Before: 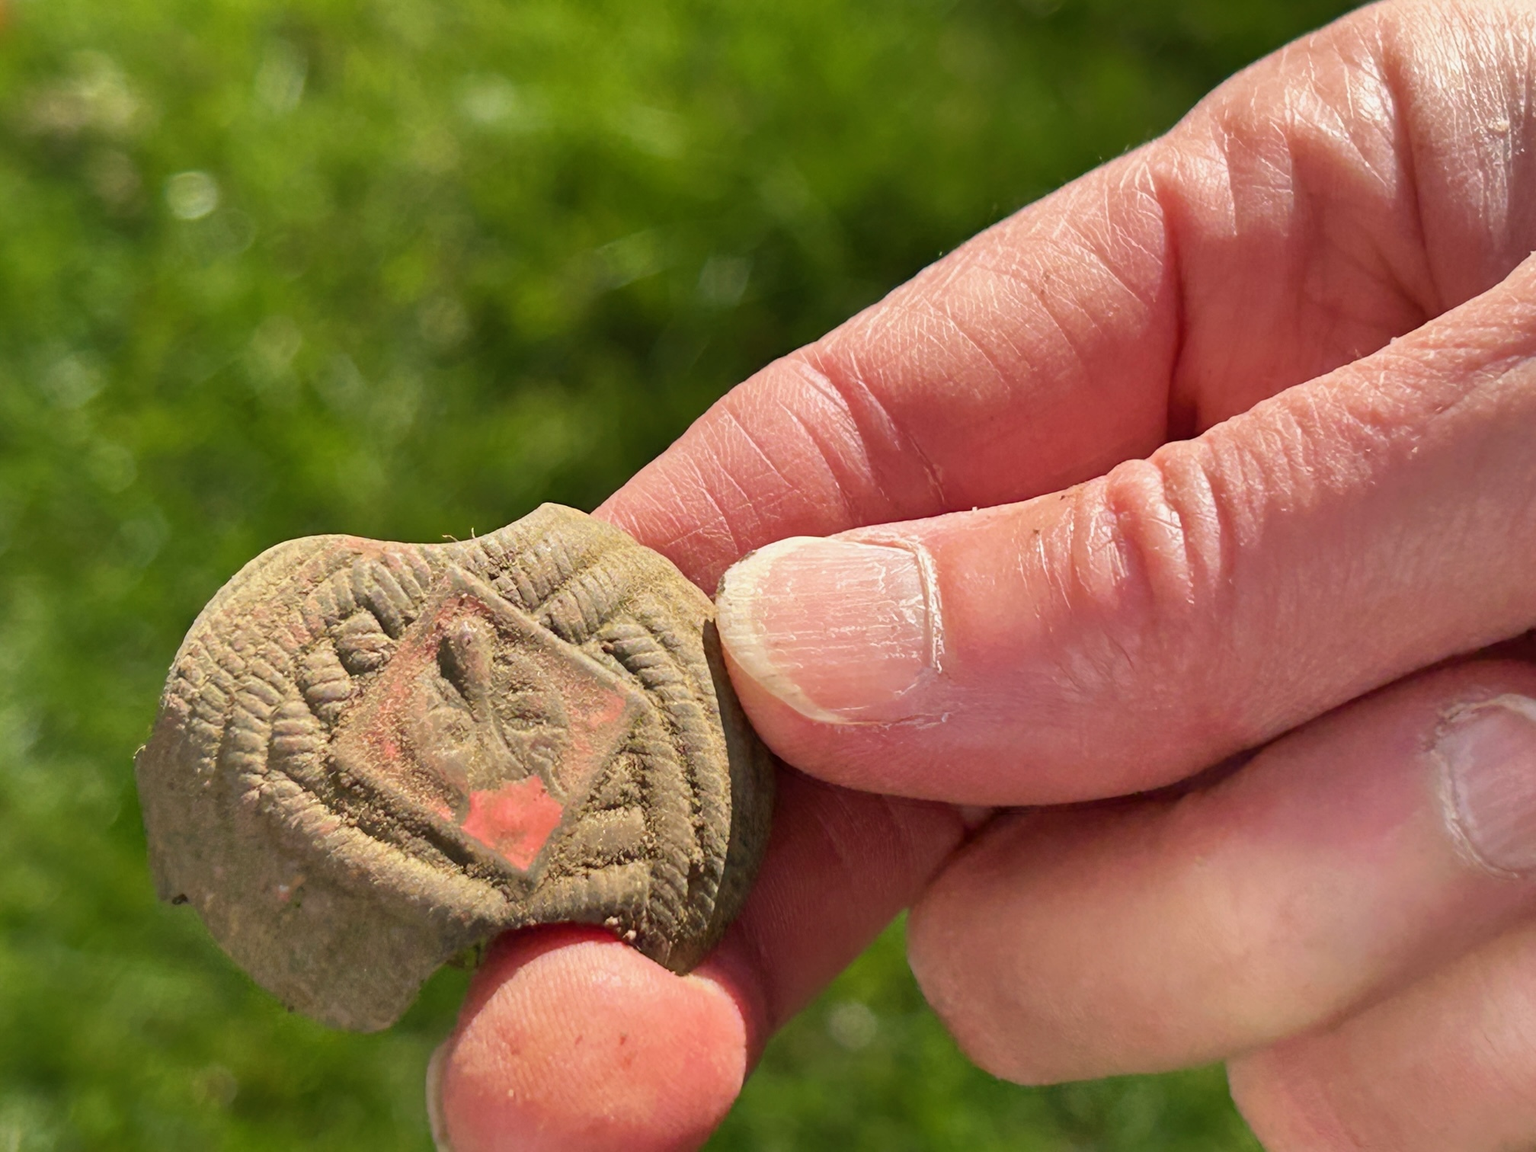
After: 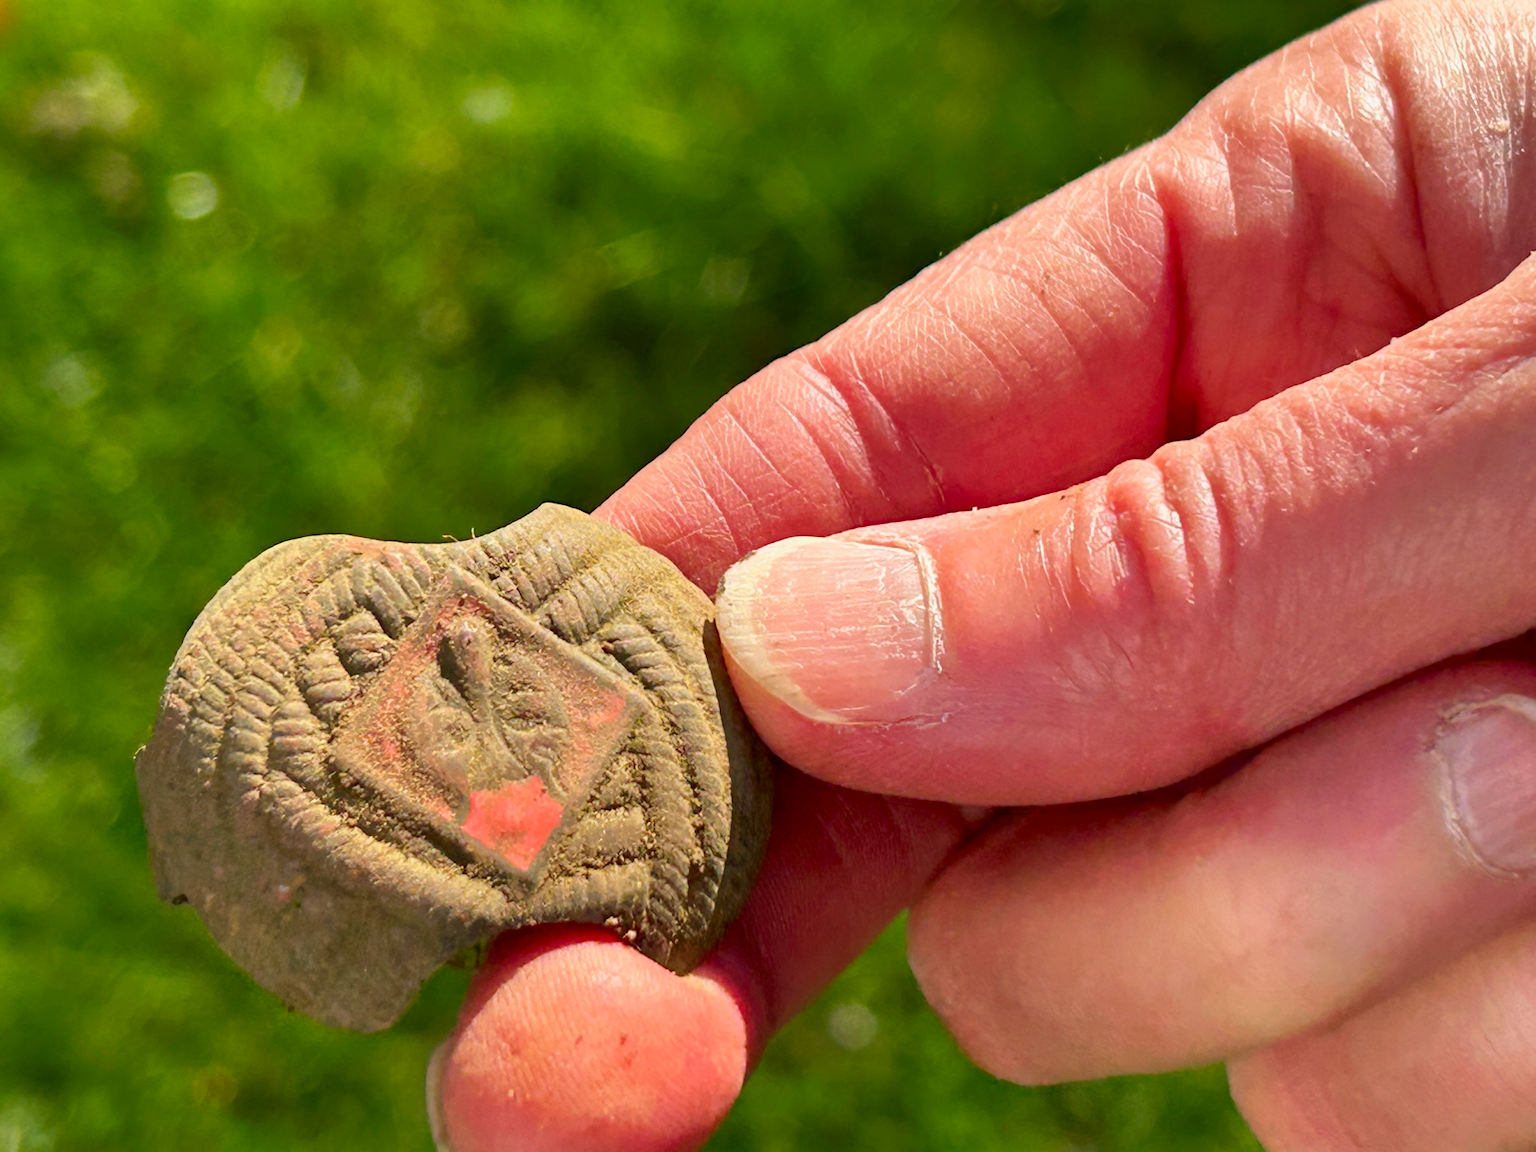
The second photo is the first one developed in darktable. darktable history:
contrast brightness saturation: contrast 0.089, saturation 0.275
